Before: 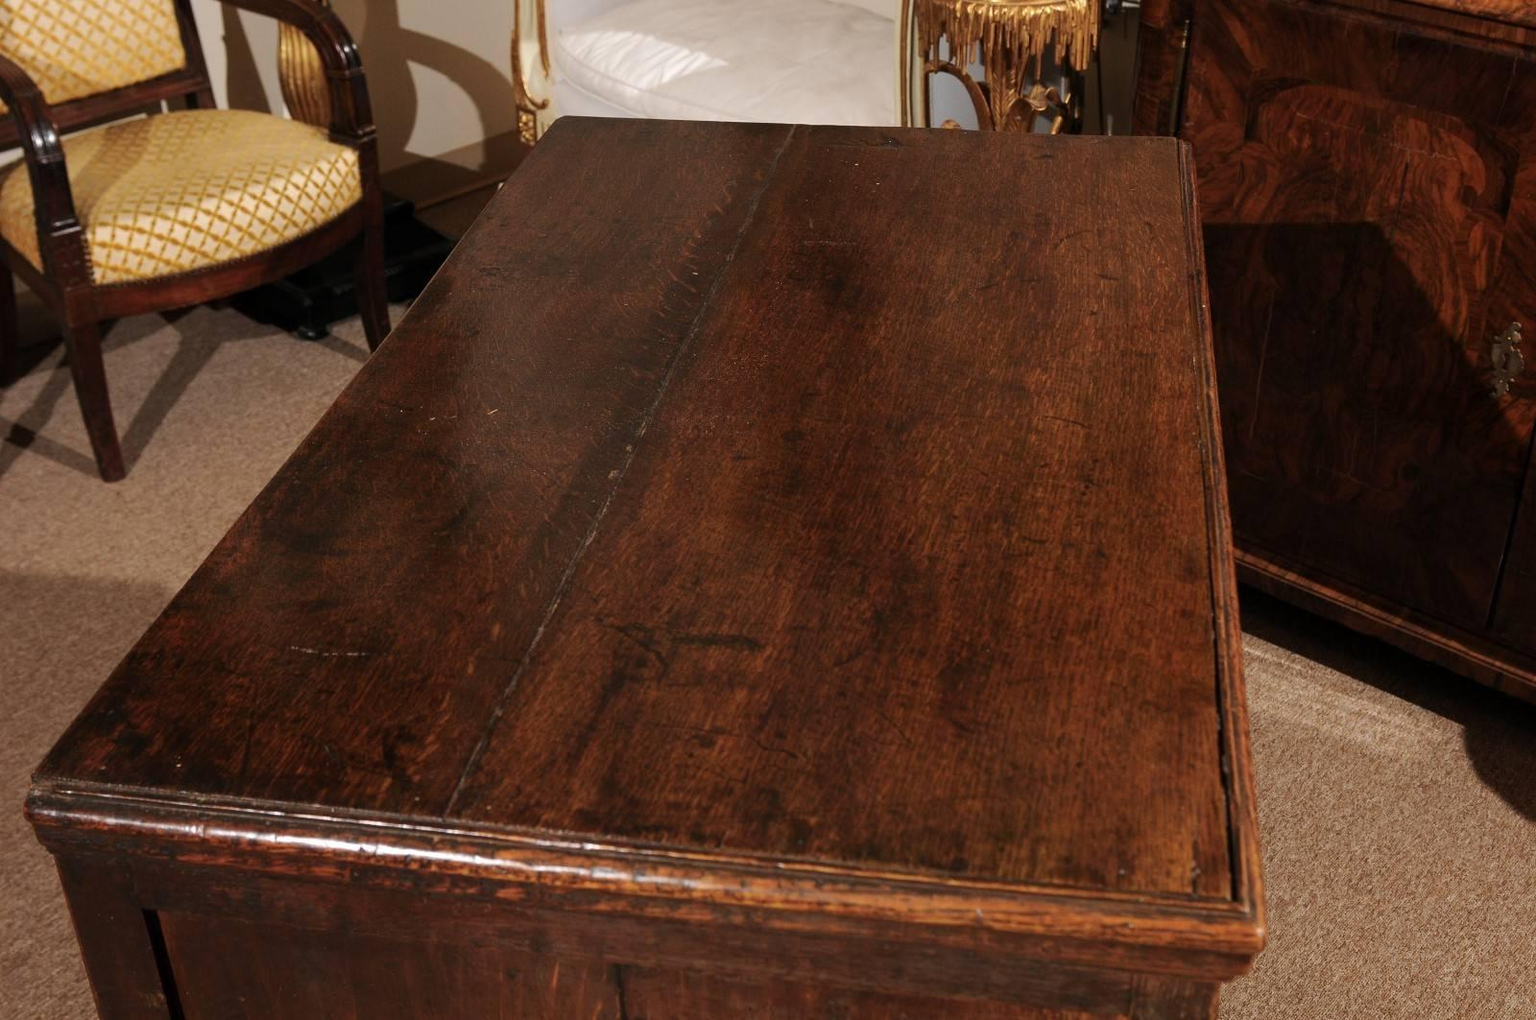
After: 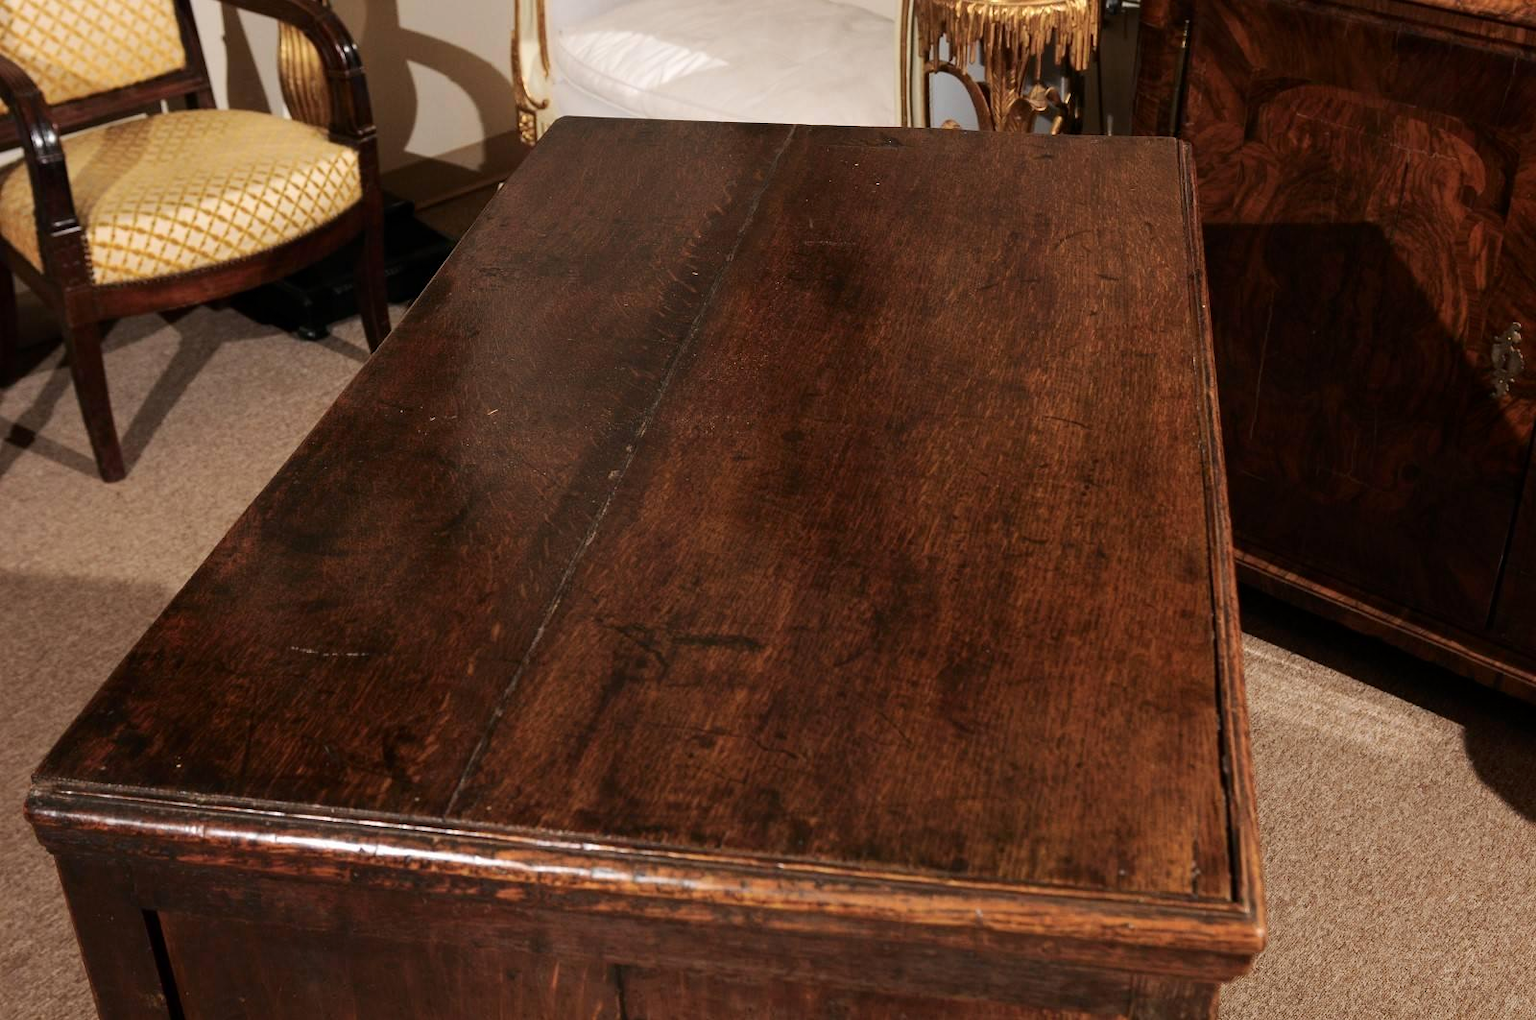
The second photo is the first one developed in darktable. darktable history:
color correction: highlights b* 0.044
tone curve: curves: ch0 [(0, 0) (0.004, 0.002) (0.02, 0.013) (0.218, 0.218) (0.664, 0.718) (0.832, 0.873) (1, 1)], color space Lab, independent channels, preserve colors none
